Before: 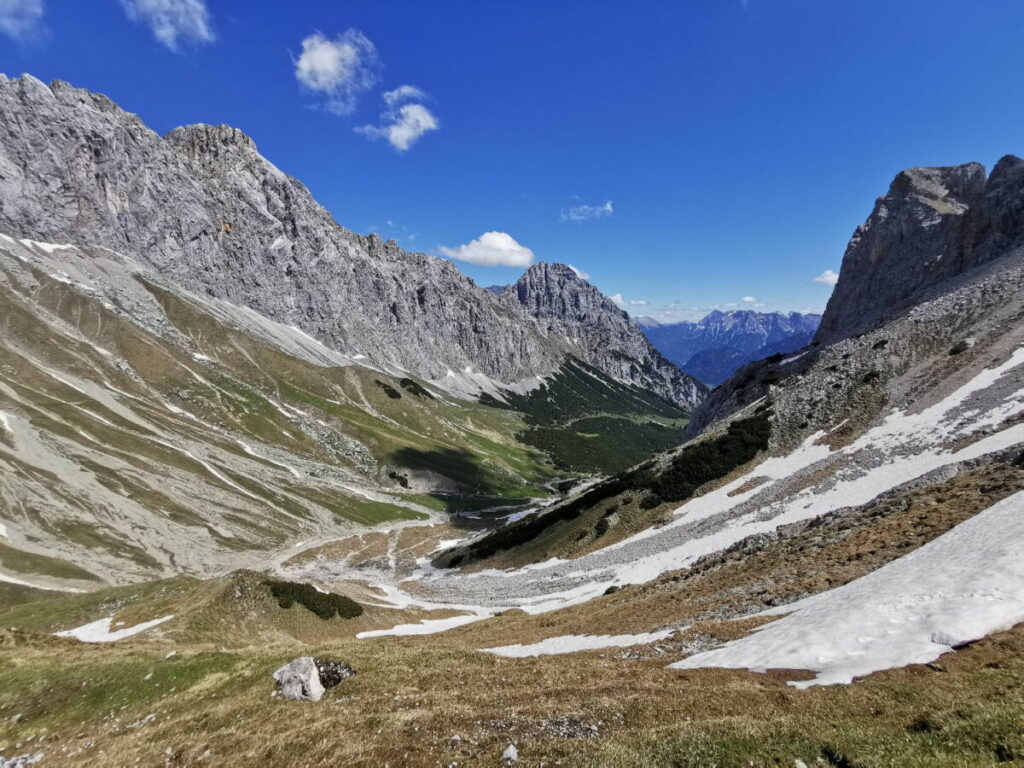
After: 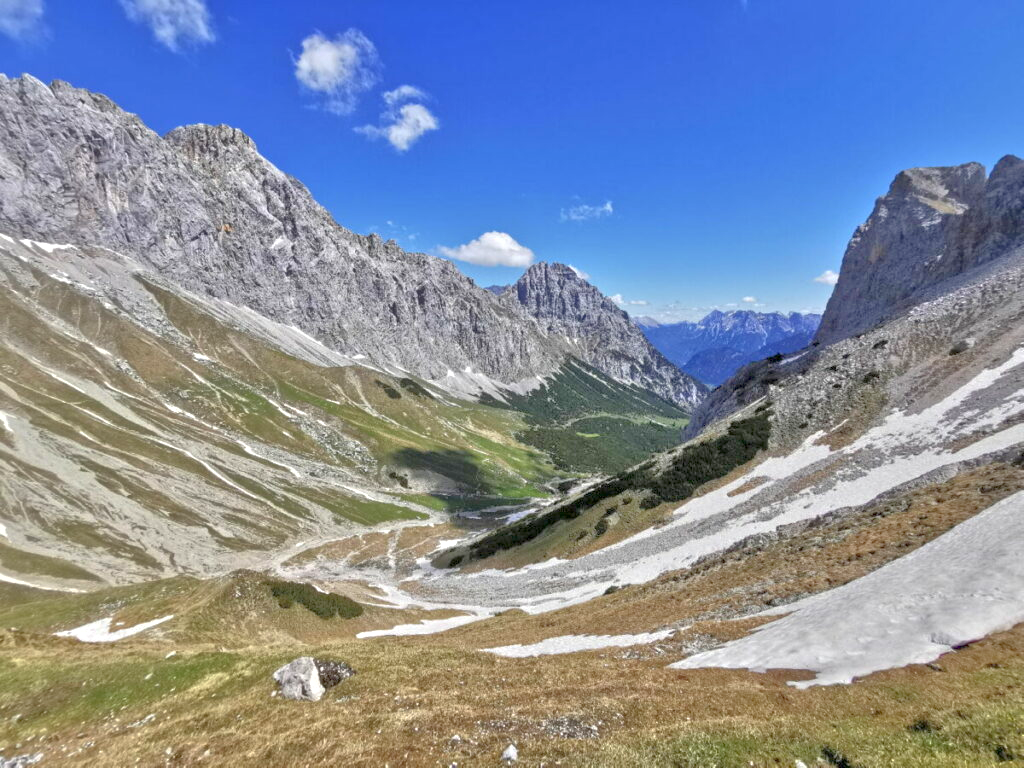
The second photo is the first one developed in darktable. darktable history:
tone equalizer: -8 EV 2 EV, -7 EV 2 EV, -6 EV 2 EV, -5 EV 2 EV, -4 EV 2 EV, -3 EV 1.5 EV, -2 EV 1 EV, -1 EV 0.5 EV
shadows and highlights: on, module defaults
